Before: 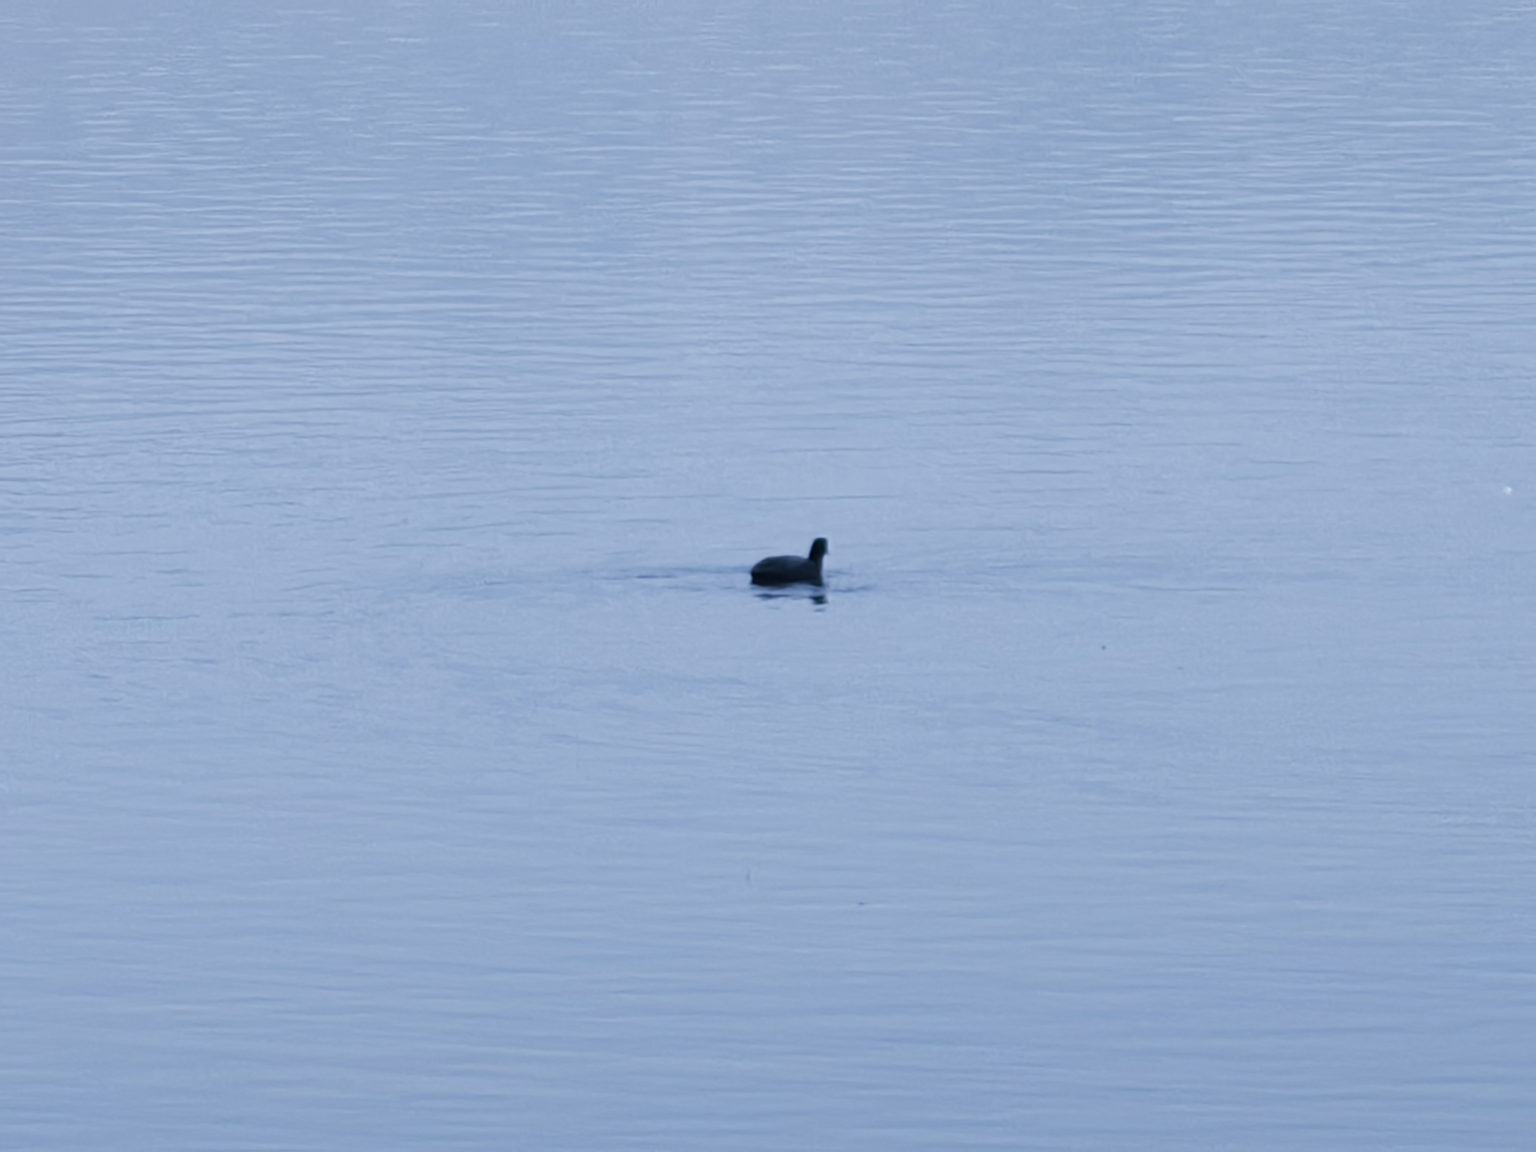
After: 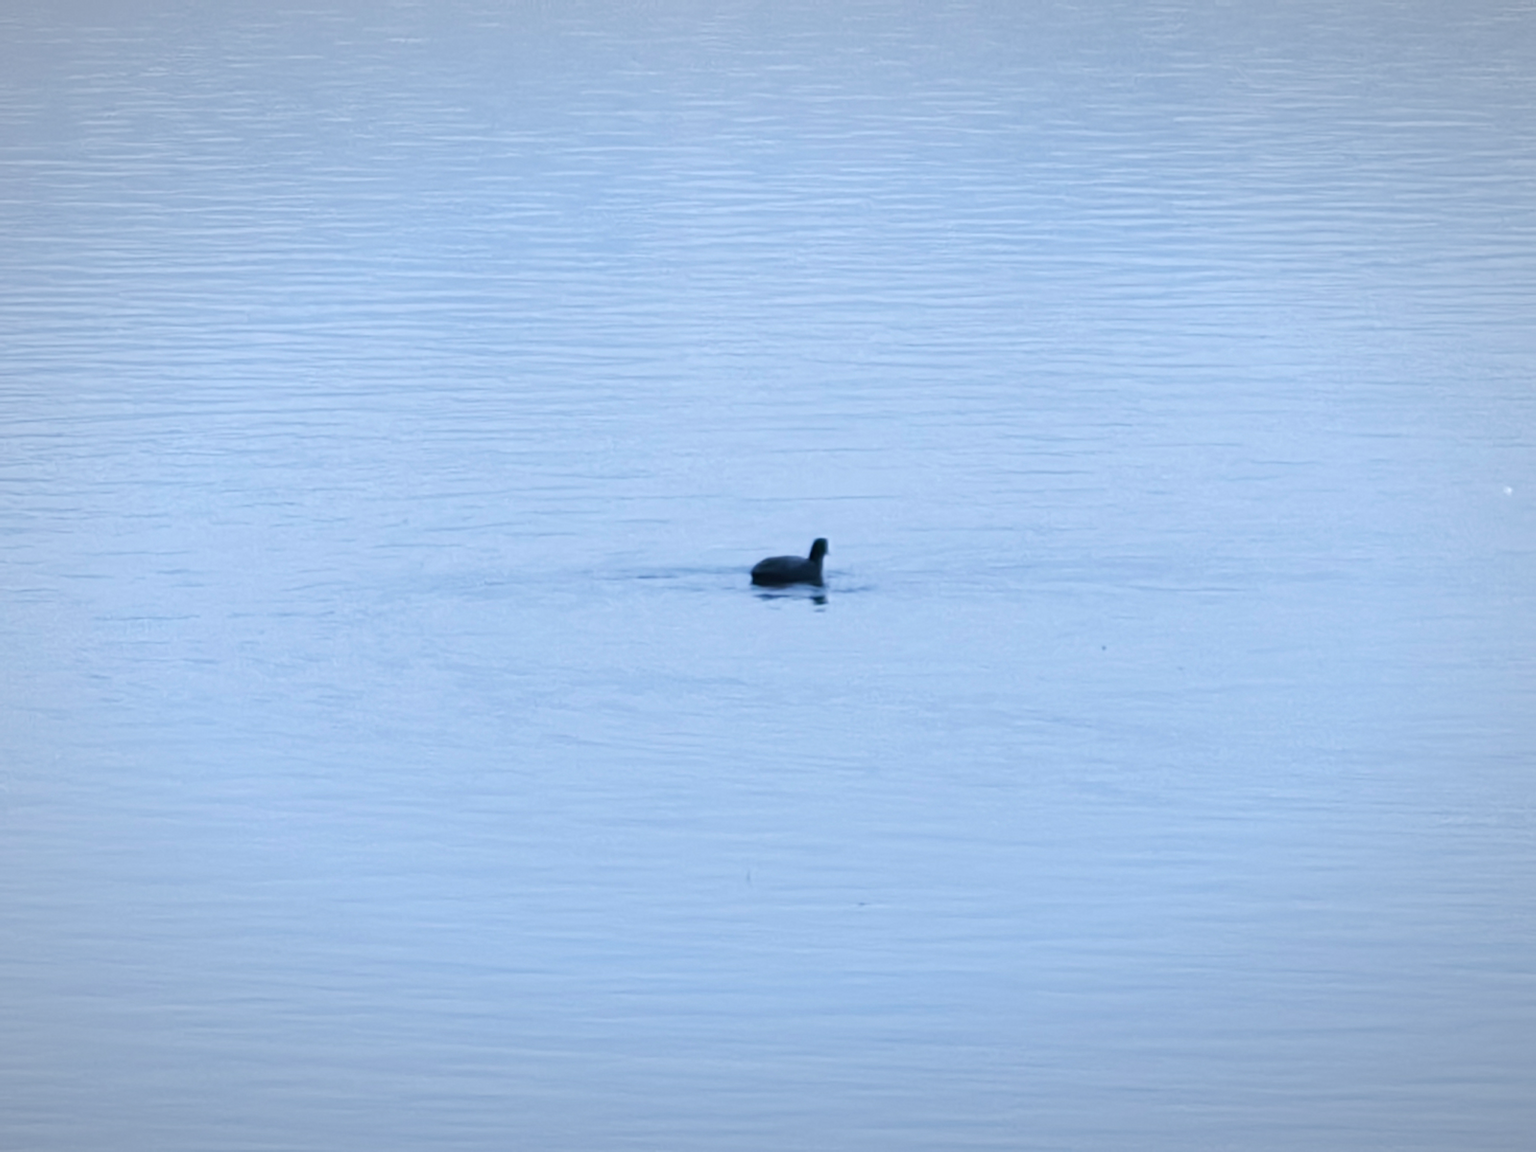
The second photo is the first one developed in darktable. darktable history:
vignetting: fall-off radius 100%, width/height ratio 1.337
exposure: exposure 0.426 EV, compensate highlight preservation false
